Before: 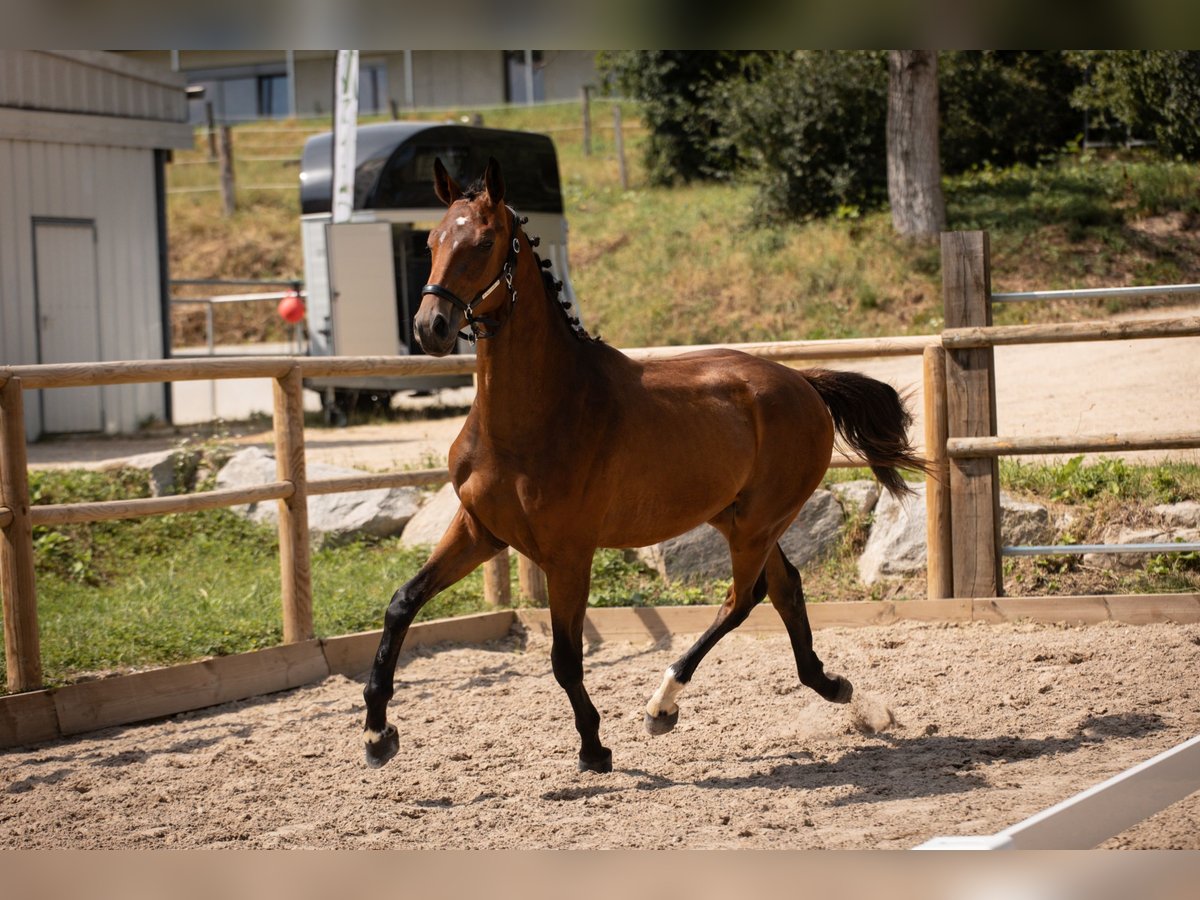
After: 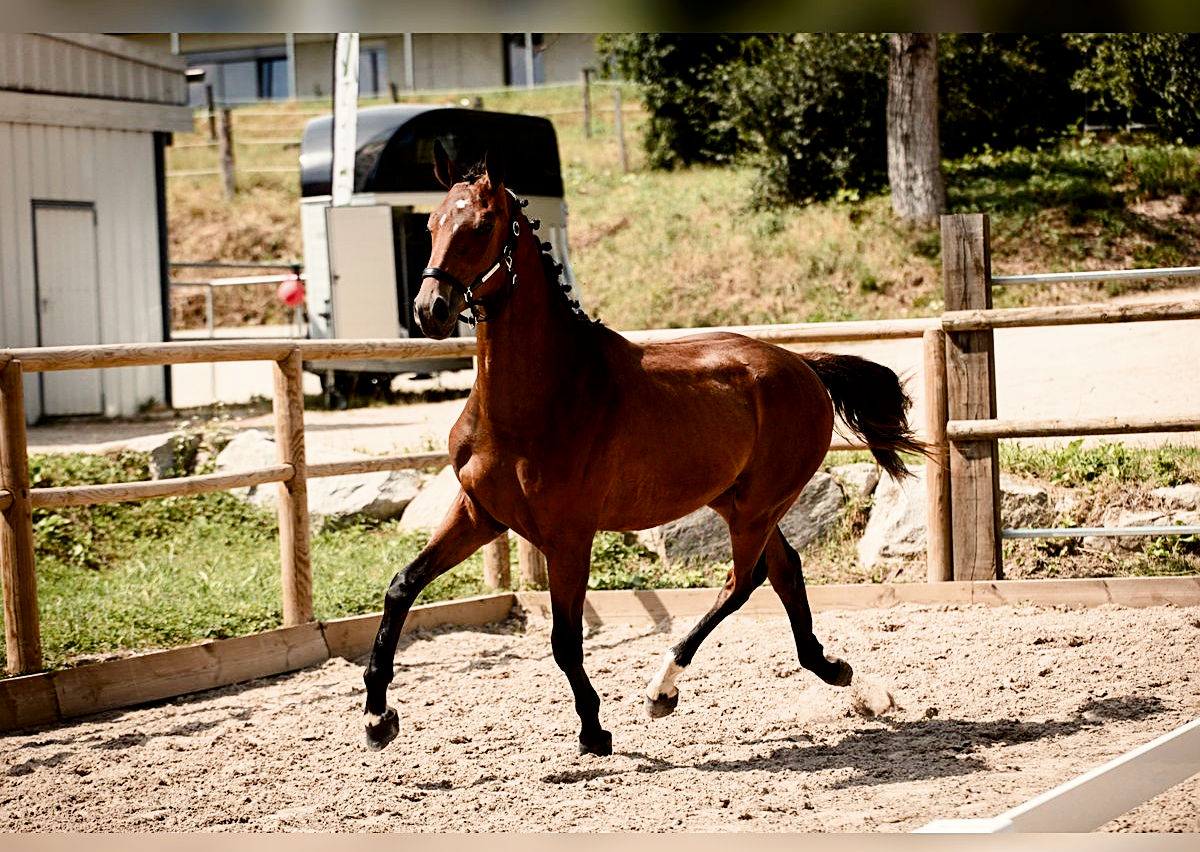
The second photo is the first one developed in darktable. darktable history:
crop and rotate: top 1.975%, bottom 3.249%
color balance rgb: highlights gain › luminance 6.436%, highlights gain › chroma 2.564%, highlights gain › hue 91.43°, perceptual saturation grading › global saturation -0.072%, perceptual saturation grading › highlights -30.436%, perceptual saturation grading › shadows 20.161%, global vibrance 24.972%, contrast 10.396%
contrast brightness saturation: brightness -0.211, saturation 0.08
exposure: exposure 1.001 EV, compensate highlight preservation false
filmic rgb: black relative exposure -7.65 EV, white relative exposure 4.56 EV, hardness 3.61, iterations of high-quality reconstruction 0
tone equalizer: -8 EV -0.416 EV, -7 EV -0.364 EV, -6 EV -0.344 EV, -5 EV -0.217 EV, -3 EV 0.237 EV, -2 EV 0.331 EV, -1 EV 0.415 EV, +0 EV 0.415 EV, edges refinement/feathering 500, mask exposure compensation -1.57 EV, preserve details no
sharpen: on, module defaults
